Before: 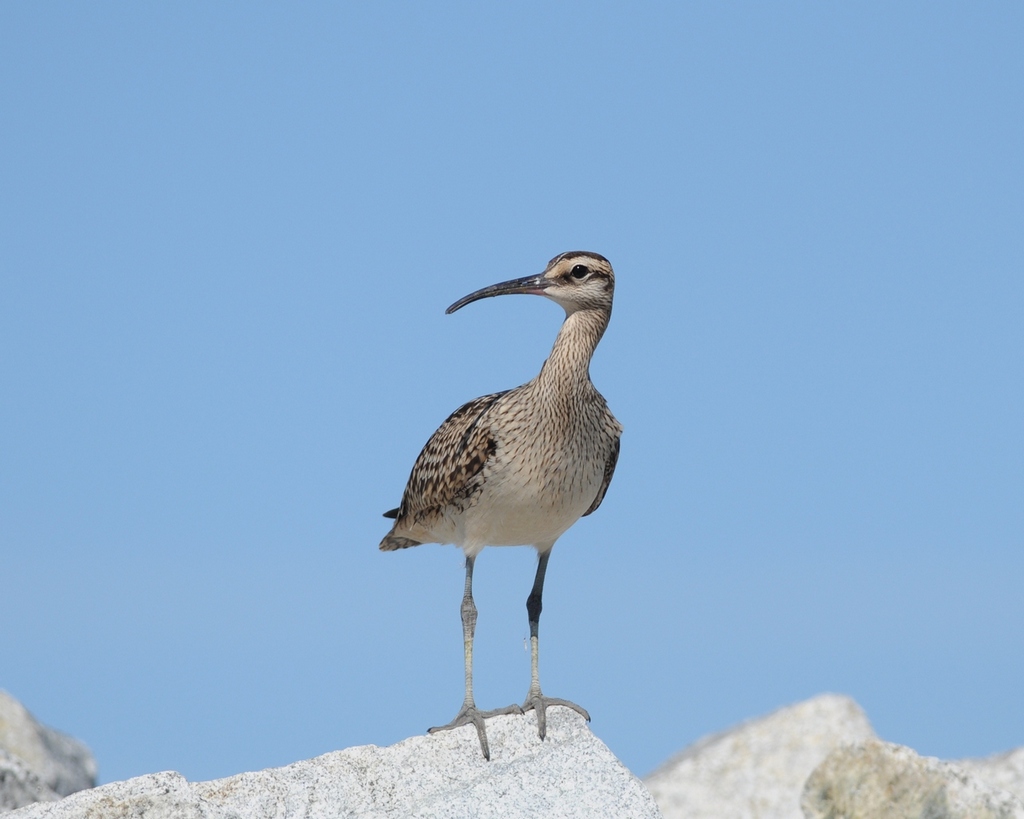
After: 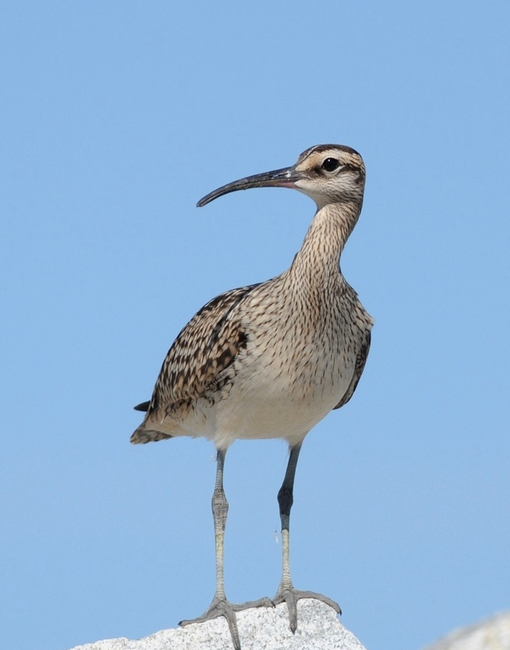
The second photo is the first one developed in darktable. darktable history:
crop and rotate: angle 0.016°, left 24.396%, top 13.143%, right 25.748%, bottom 7.432%
exposure: black level correction 0.002, exposure 0.149 EV, compensate exposure bias true, compensate highlight preservation false
